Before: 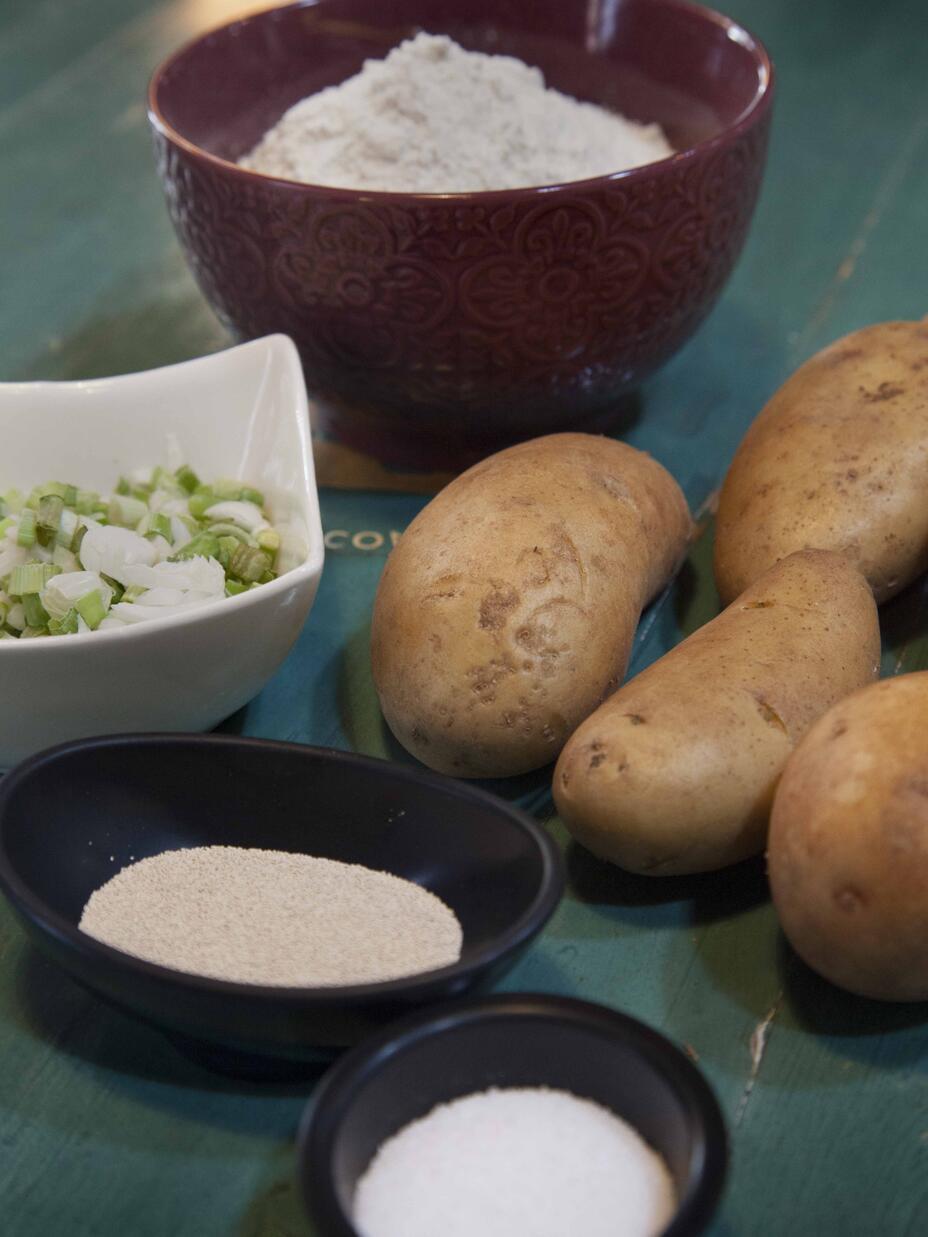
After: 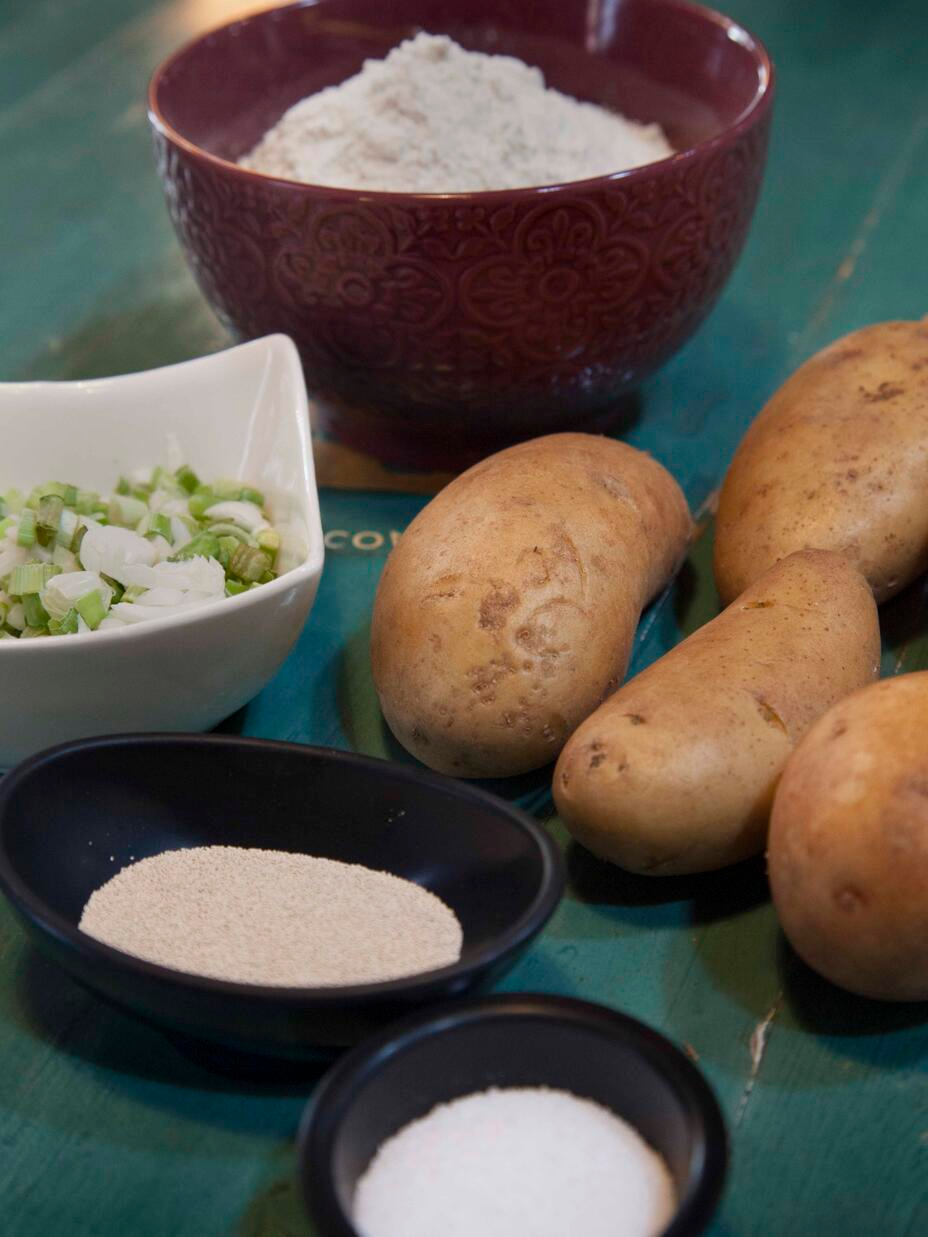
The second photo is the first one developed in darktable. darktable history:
color balance rgb: perceptual saturation grading › global saturation -0.03%
